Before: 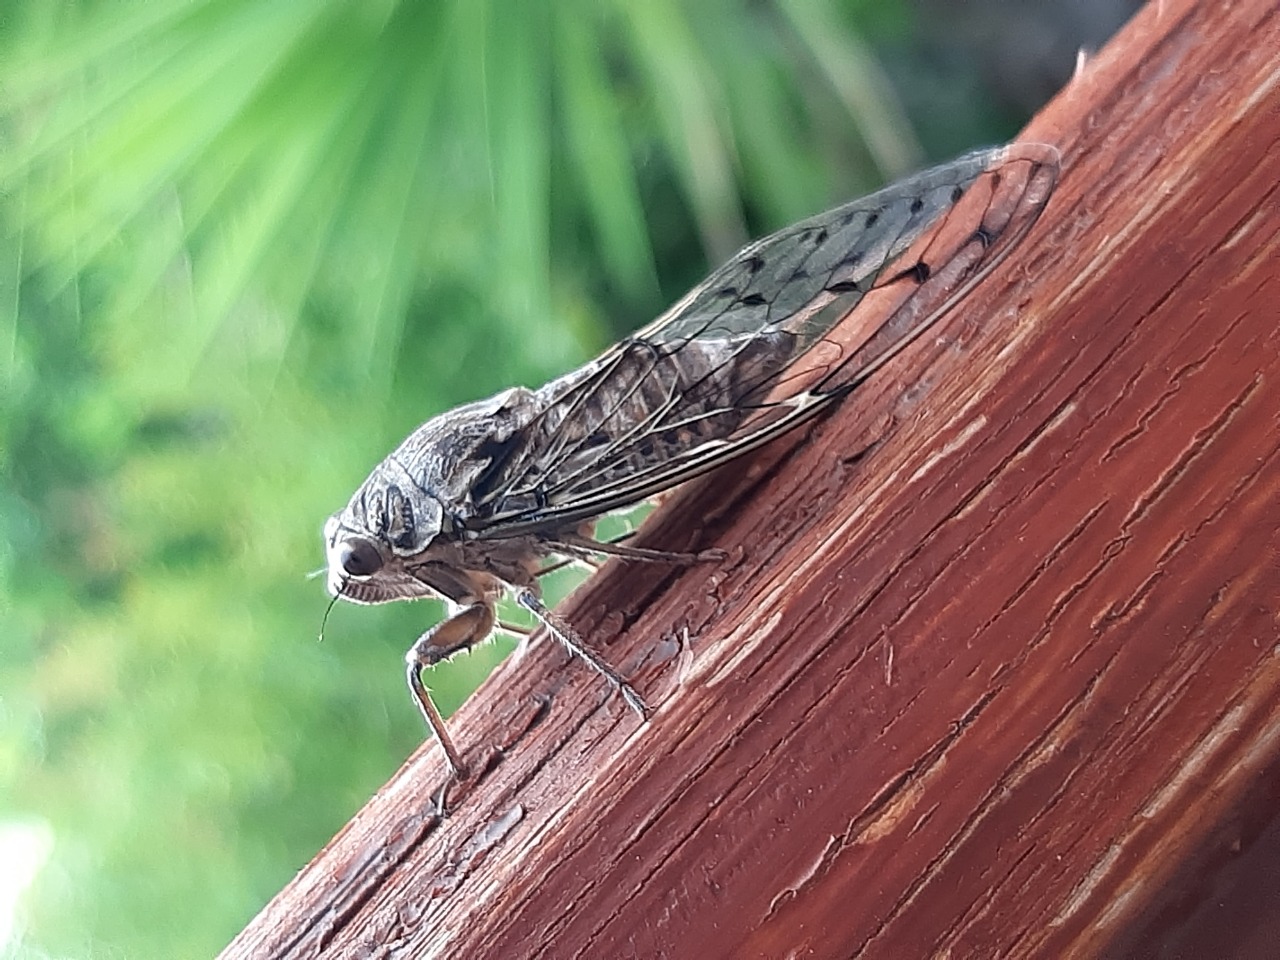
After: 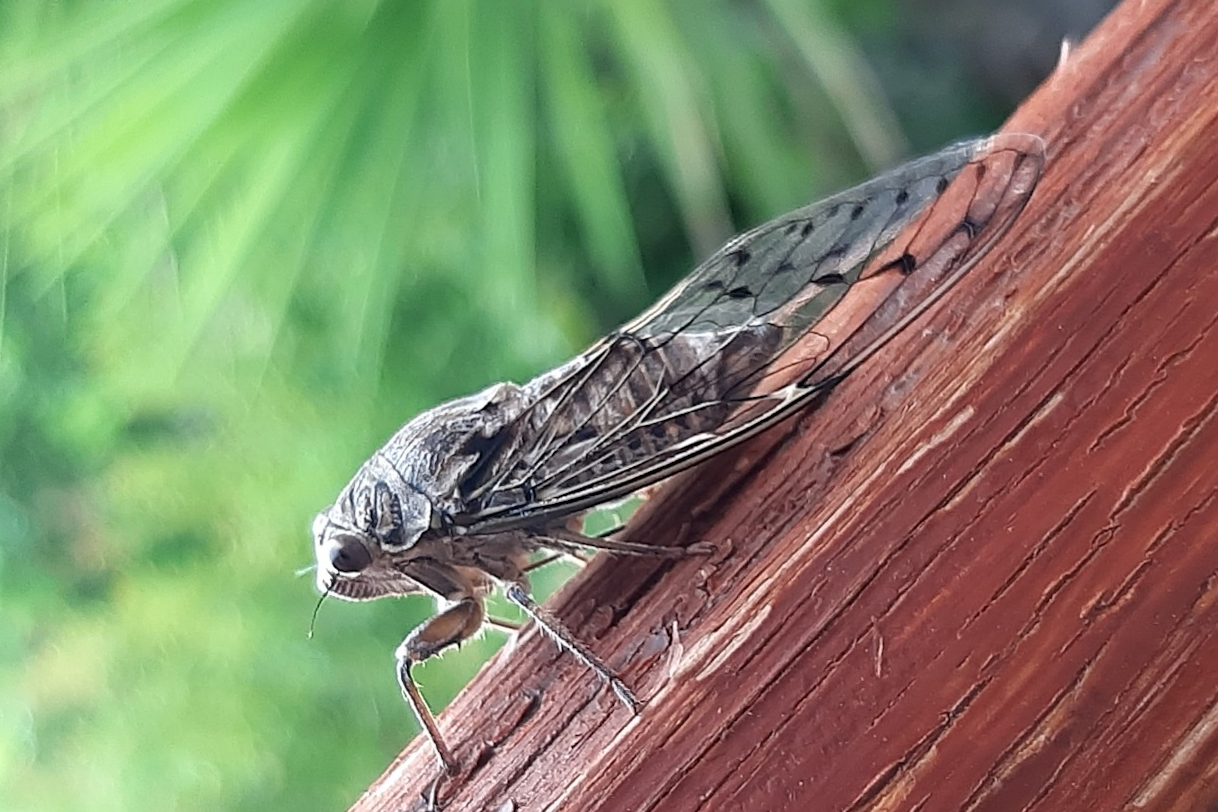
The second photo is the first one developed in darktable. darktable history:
crop and rotate: angle 0.547°, left 0.368%, right 3.231%, bottom 14.255%
tone equalizer: smoothing diameter 24.99%, edges refinement/feathering 8.6, preserve details guided filter
